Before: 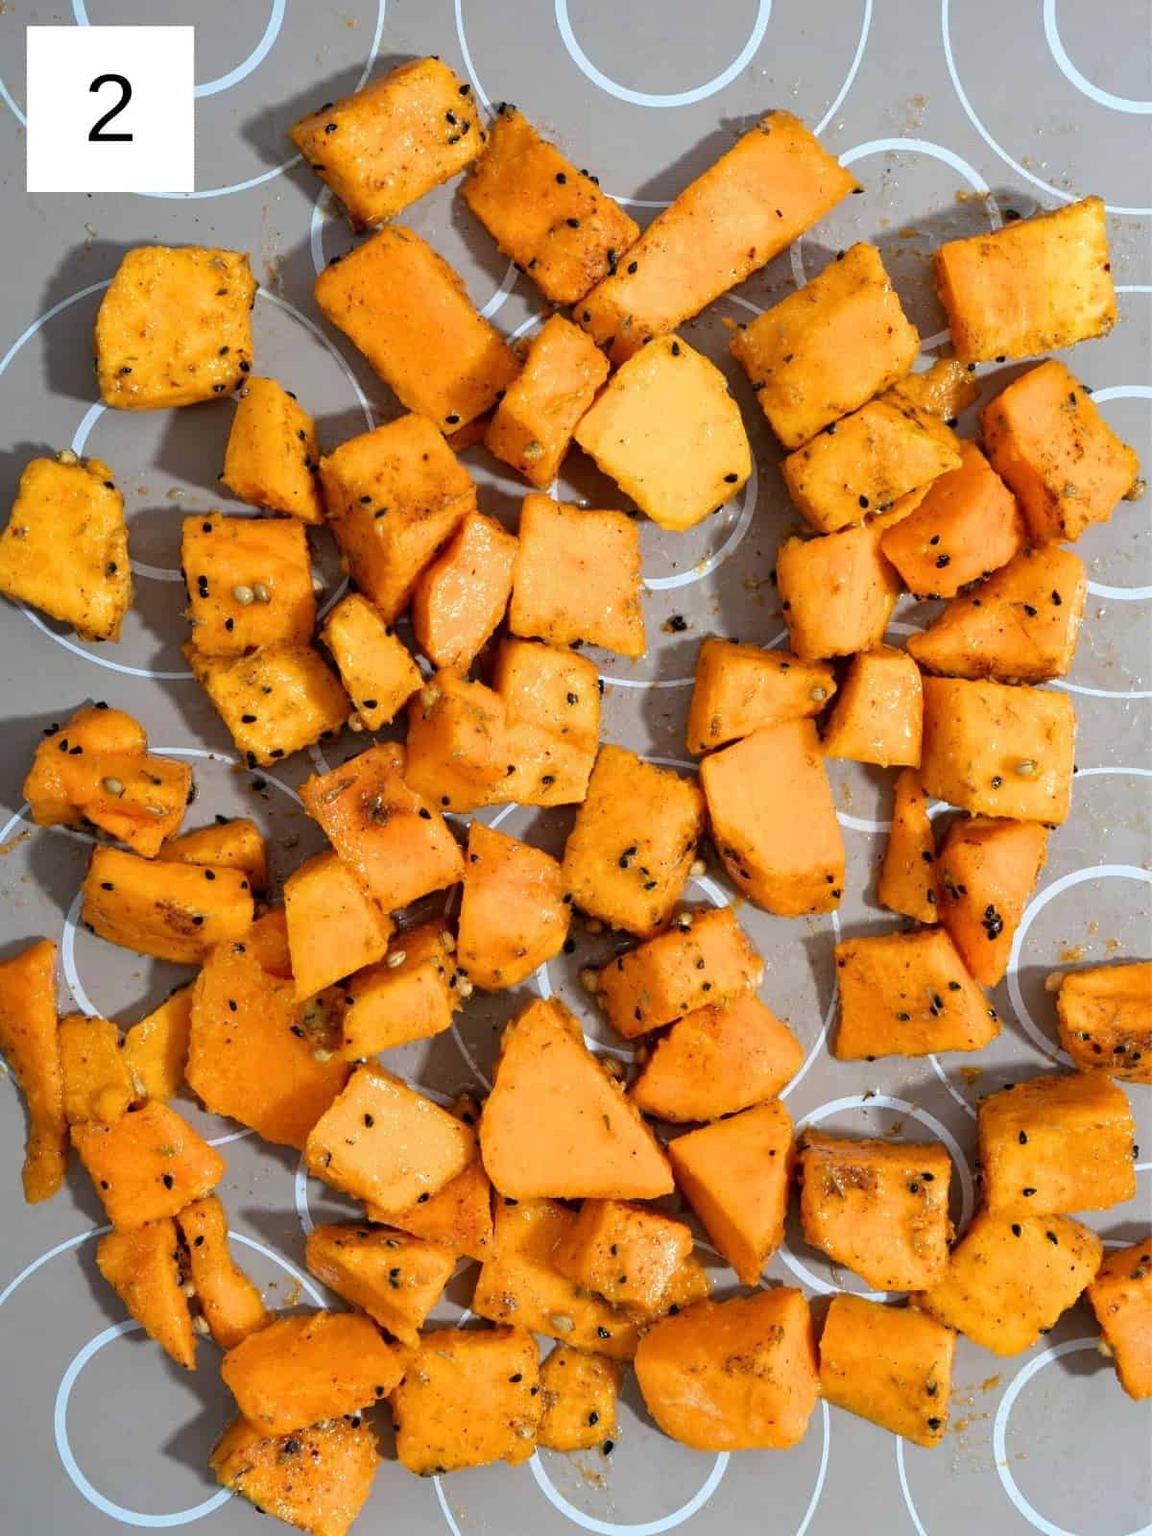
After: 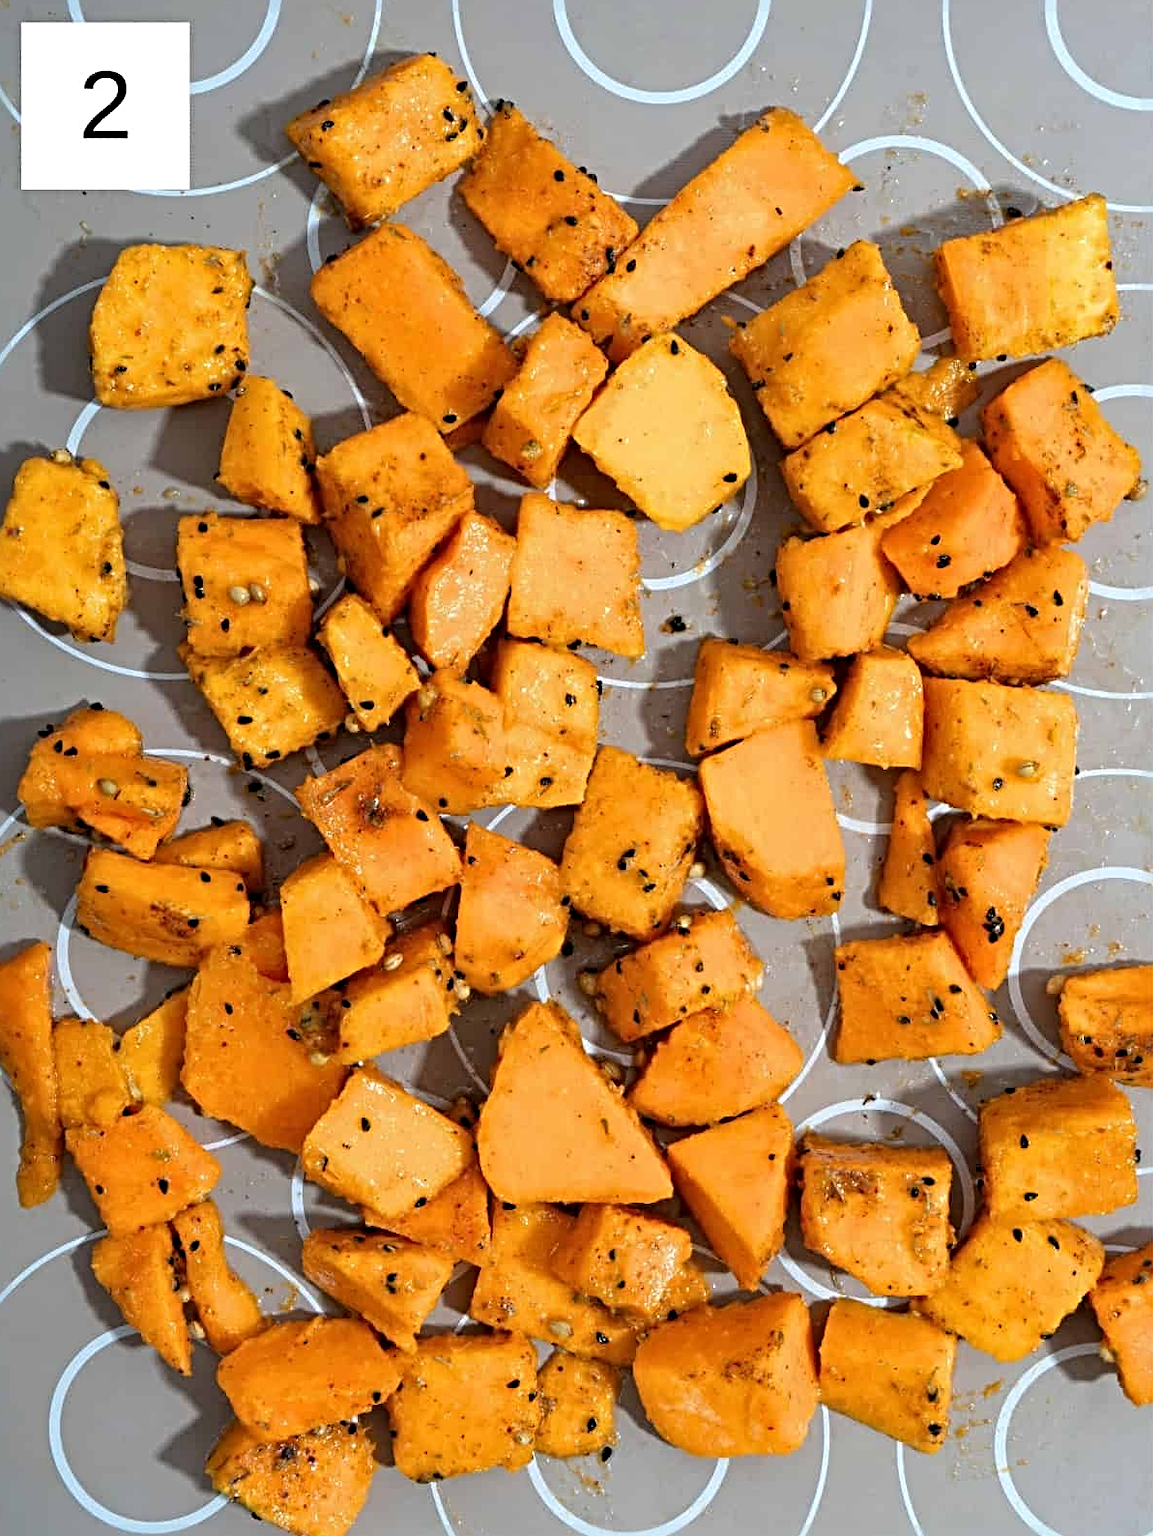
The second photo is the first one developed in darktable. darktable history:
crop and rotate: left 0.527%, top 0.369%, bottom 0.274%
sharpen: radius 4.862
